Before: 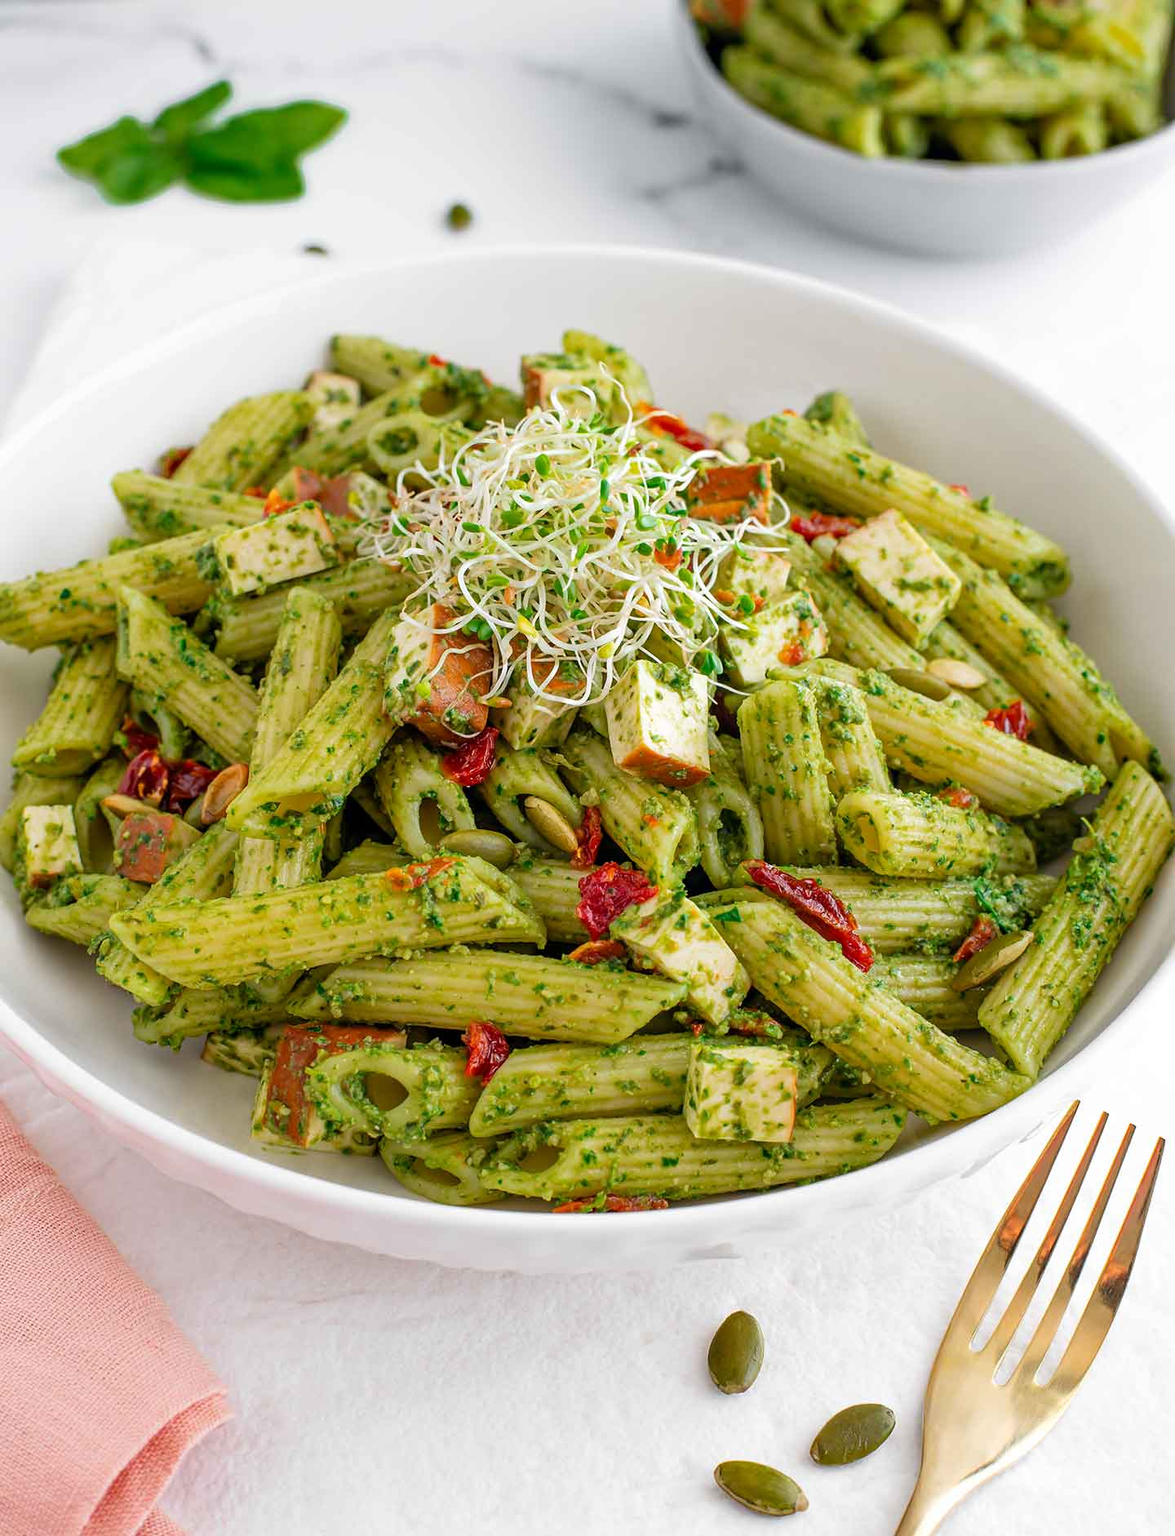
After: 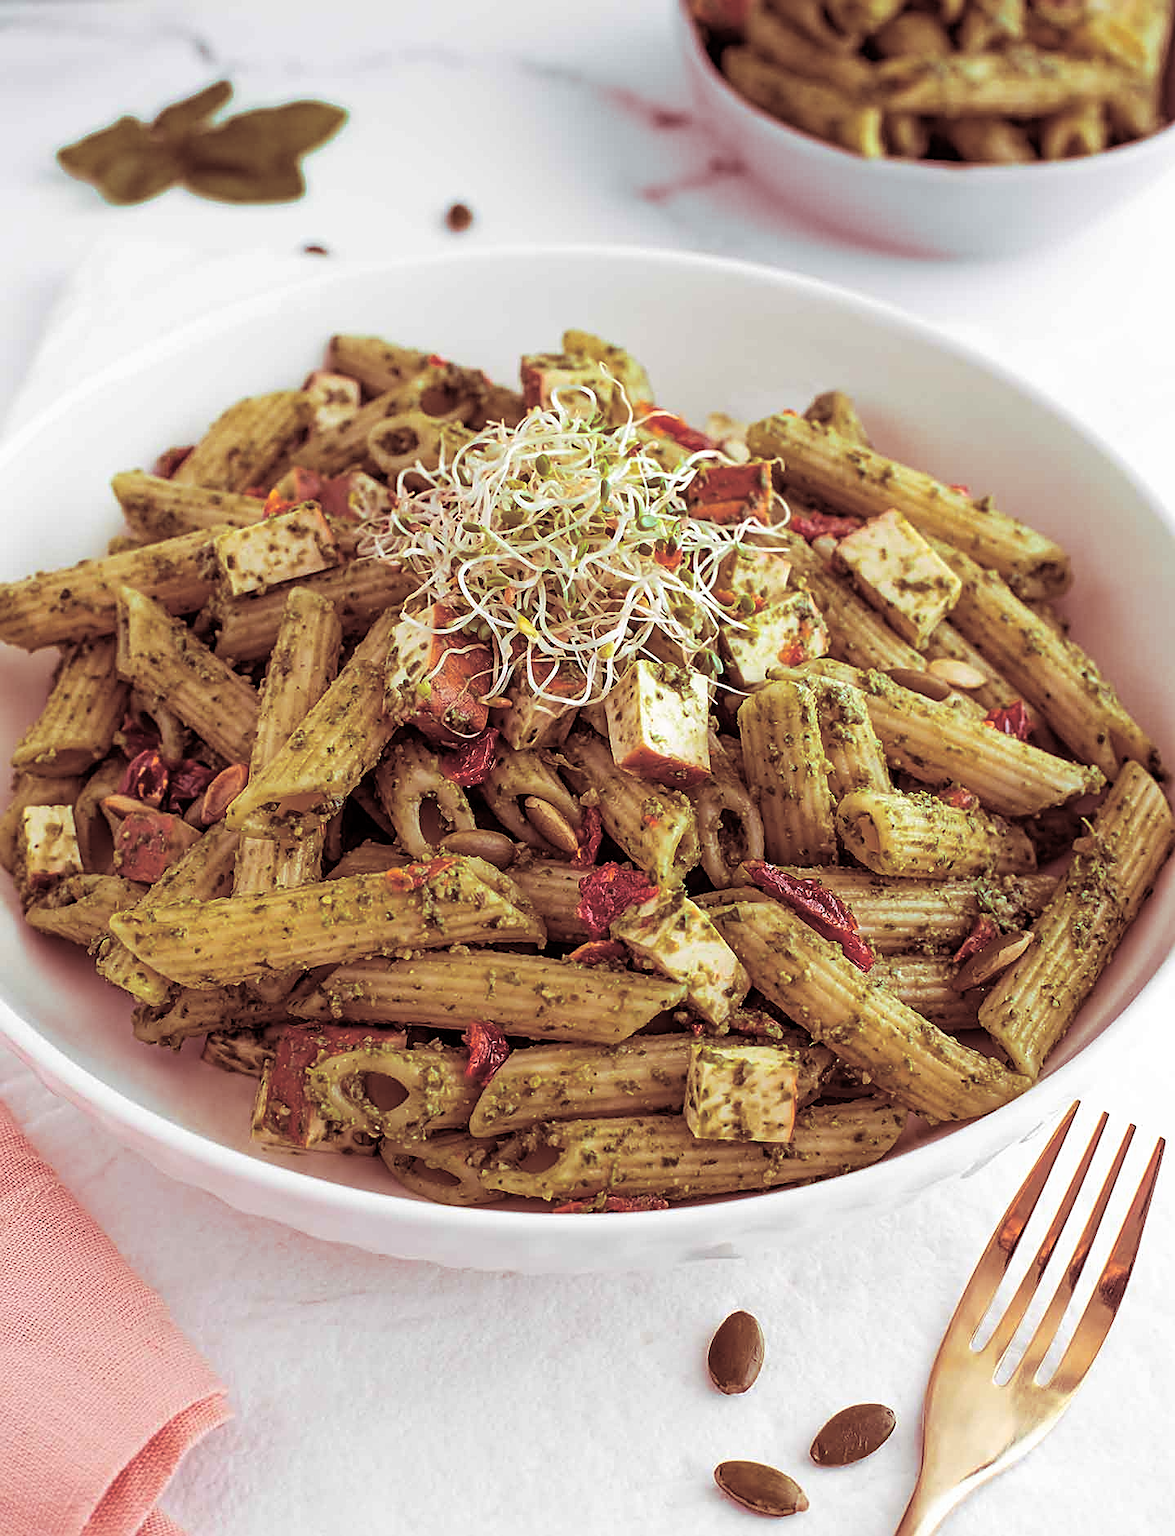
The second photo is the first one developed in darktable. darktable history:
base curve: curves: ch0 [(0, 0) (0.472, 0.455) (1, 1)], preserve colors none
sharpen: on, module defaults
shadows and highlights: radius 334.93, shadows 63.48, highlights 6.06, compress 87.7%, highlights color adjustment 39.73%, soften with gaussian
split-toning: highlights › saturation 0, balance -61.83
